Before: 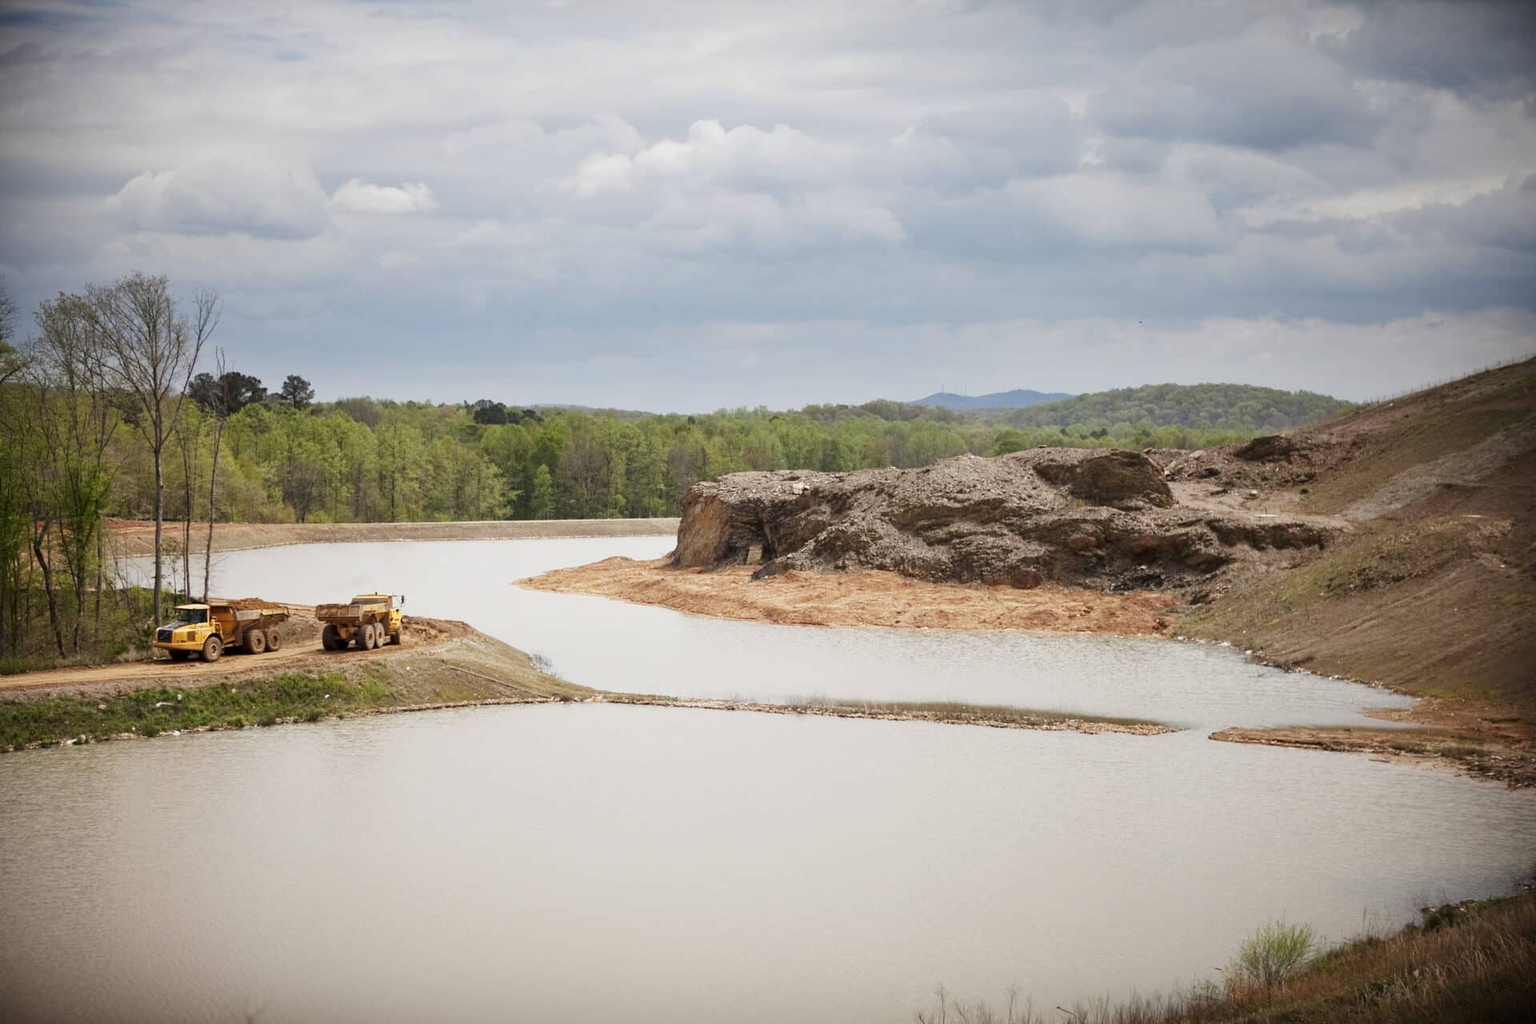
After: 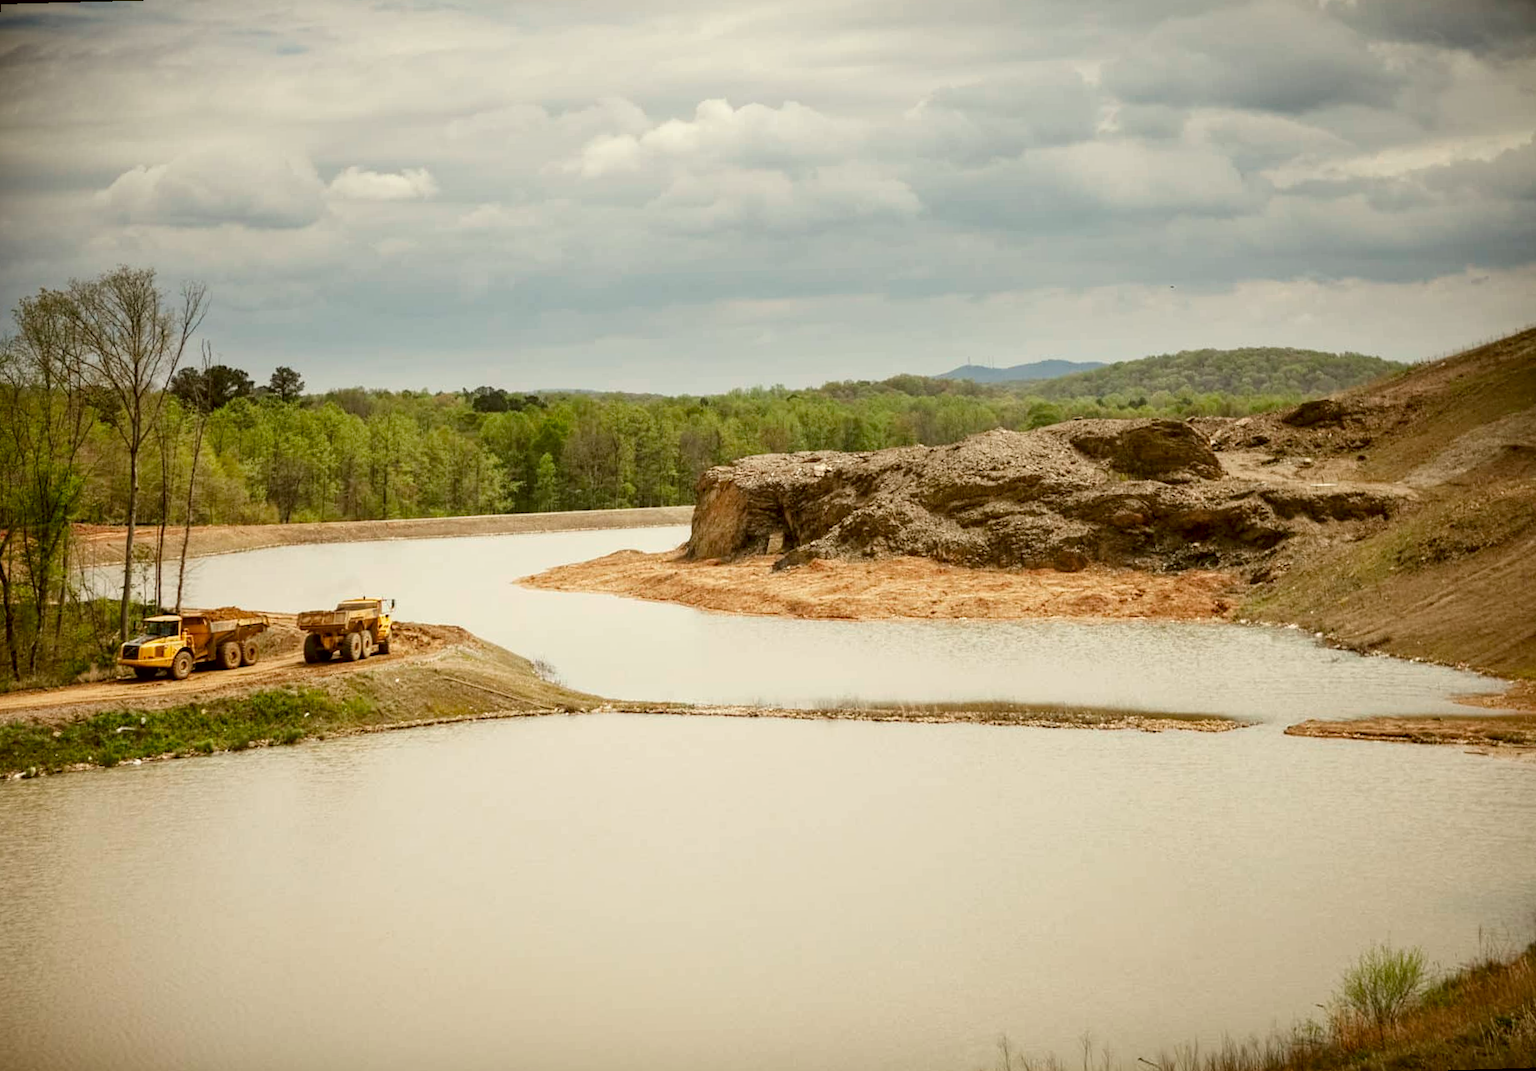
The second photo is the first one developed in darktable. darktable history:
local contrast: on, module defaults
rotate and perspective: rotation -1.68°, lens shift (vertical) -0.146, crop left 0.049, crop right 0.912, crop top 0.032, crop bottom 0.96
color correction: highlights a* -1.43, highlights b* 10.12, shadows a* 0.395, shadows b* 19.35
